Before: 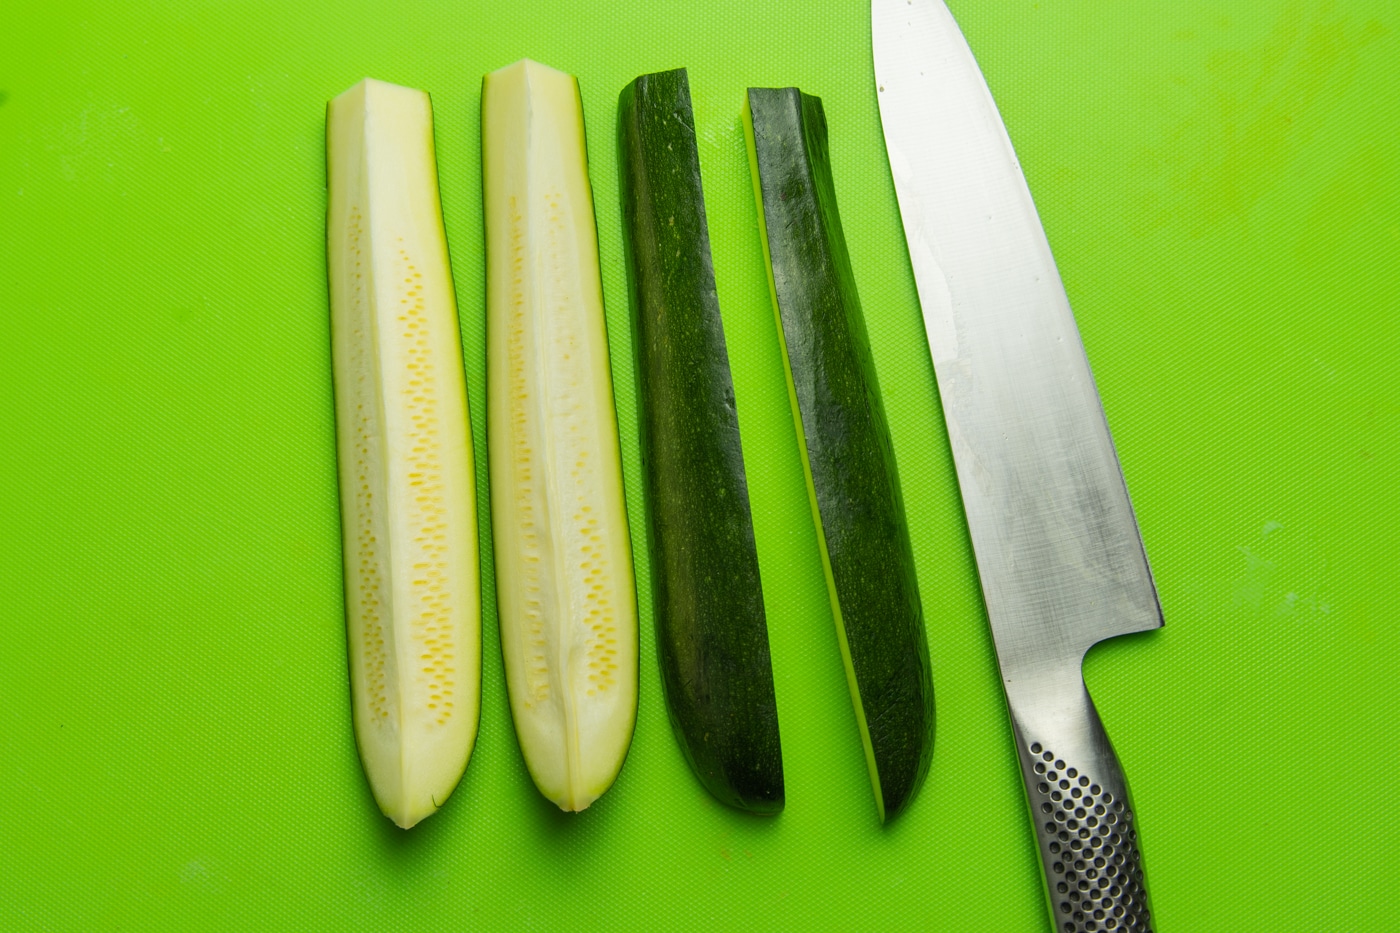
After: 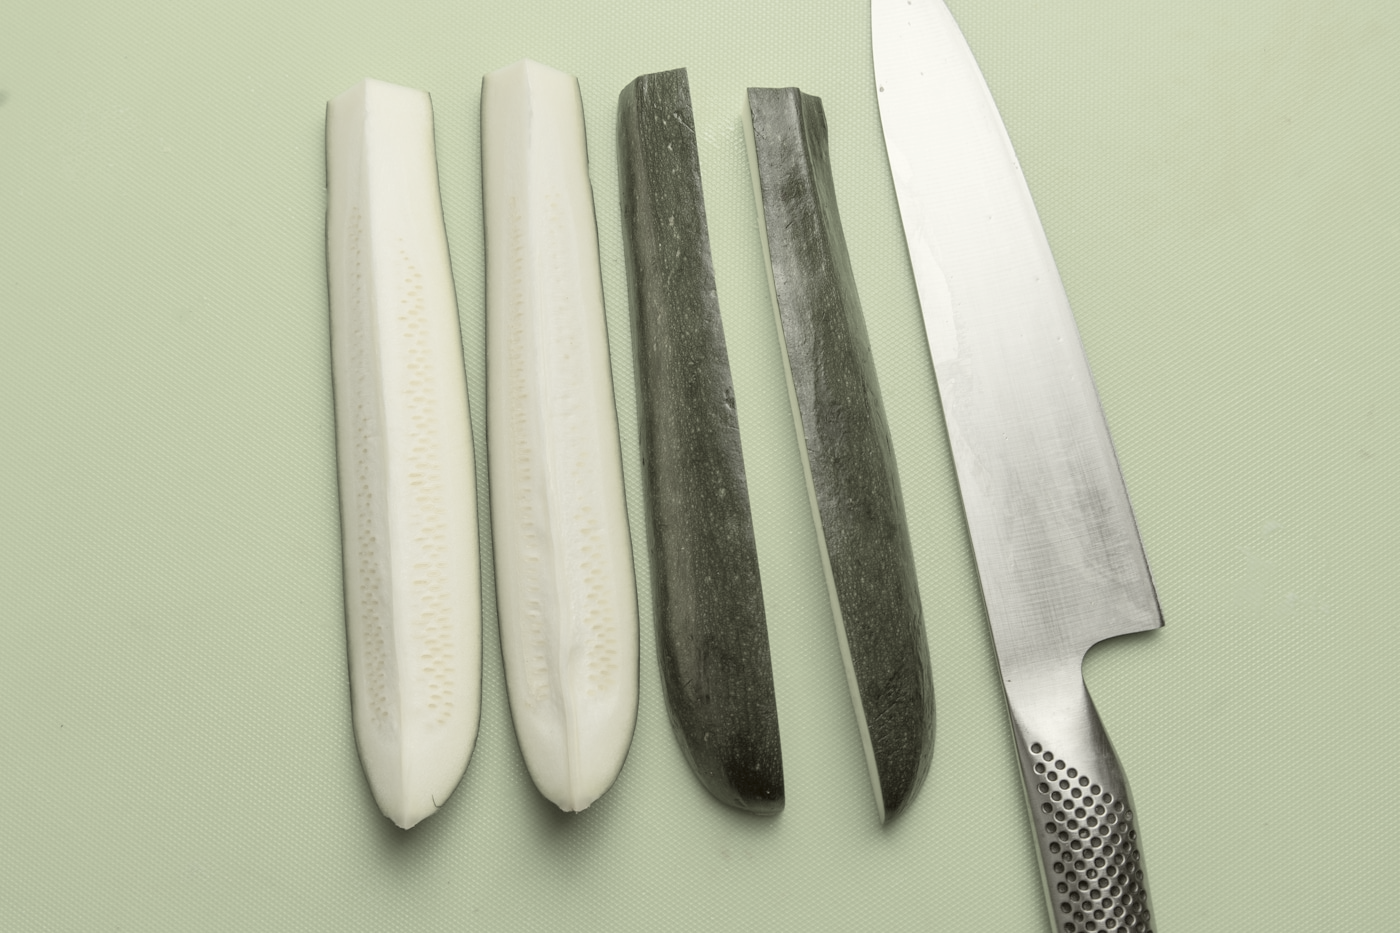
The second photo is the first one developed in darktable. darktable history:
color zones: curves: ch1 [(0, 0.153) (0.143, 0.15) (0.286, 0.151) (0.429, 0.152) (0.571, 0.152) (0.714, 0.151) (0.857, 0.151) (1, 0.153)]
color correction: highlights a* -1.43, highlights b* 10.12, shadows a* 0.395, shadows b* 19.35
contrast brightness saturation: brightness 0.18, saturation -0.5
